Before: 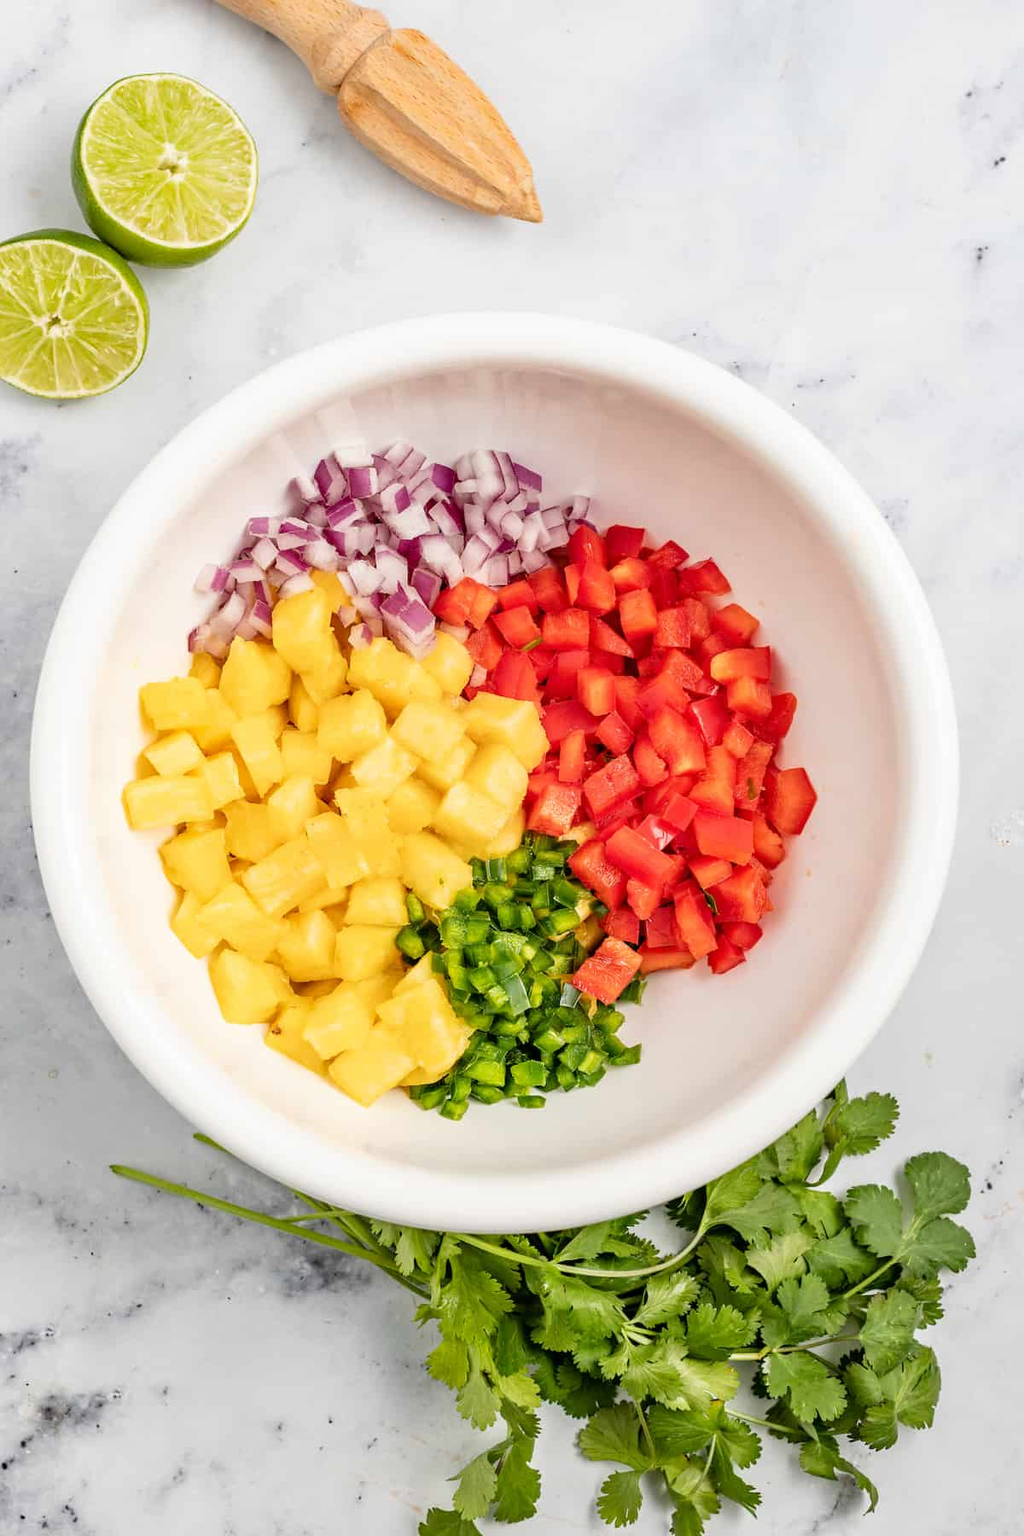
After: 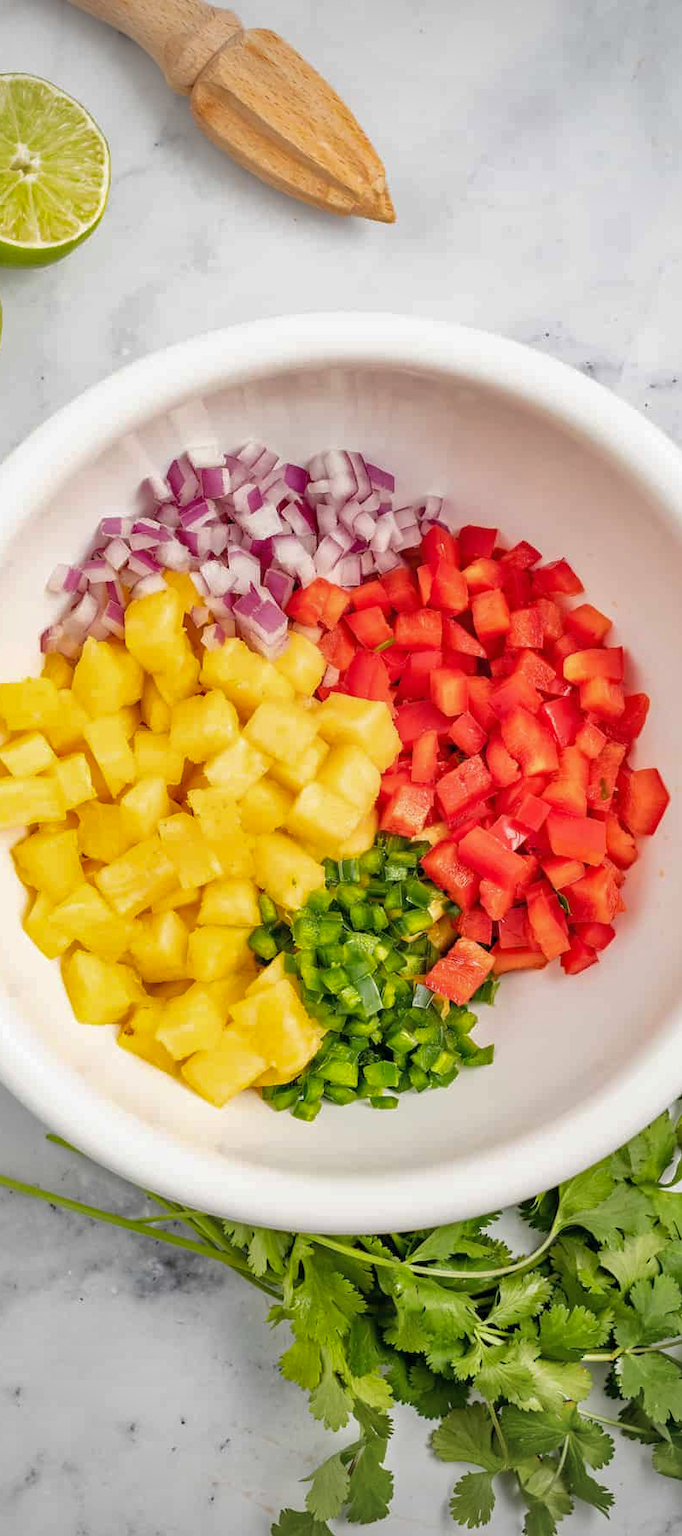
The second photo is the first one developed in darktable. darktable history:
crop and rotate: left 14.436%, right 18.898%
vignetting: unbound false
shadows and highlights: on, module defaults
